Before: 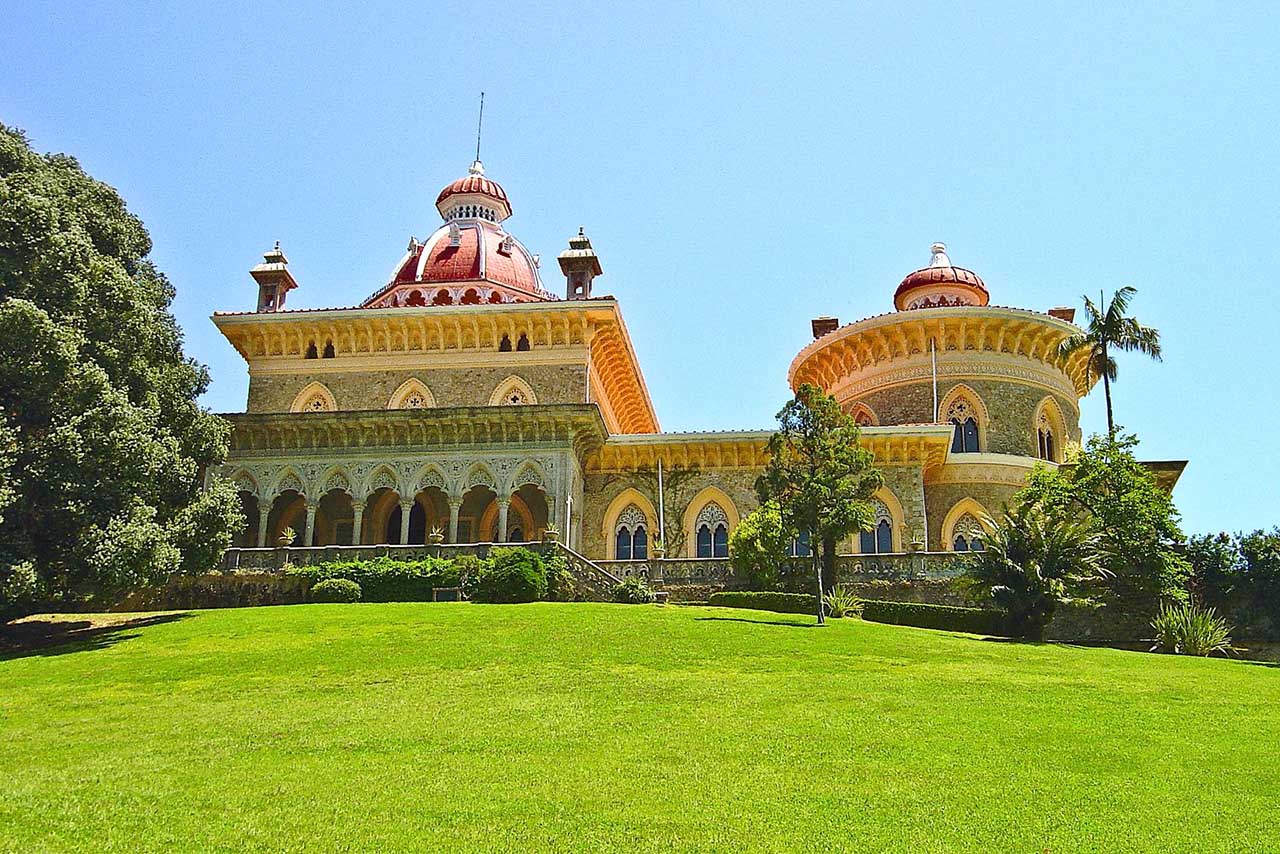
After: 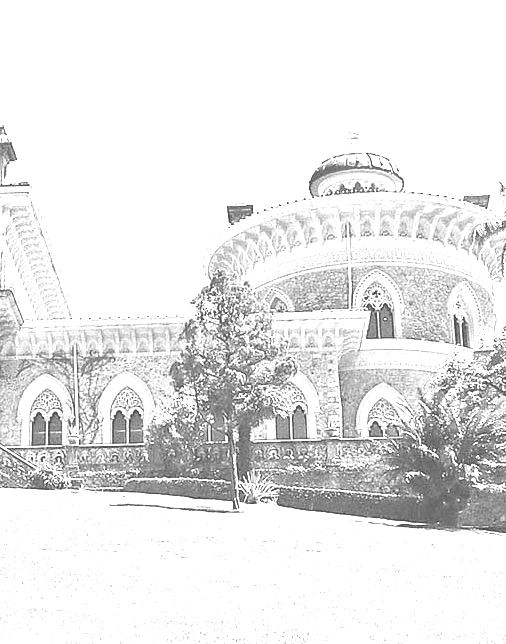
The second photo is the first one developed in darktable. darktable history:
colorize: hue 34.49°, saturation 35.33%, source mix 100%, version 1
monochrome: on, module defaults
white balance: red 0.978, blue 0.999
crop: left 45.721%, top 13.393%, right 14.118%, bottom 10.01%
exposure: exposure 0.766 EV, compensate highlight preservation false
